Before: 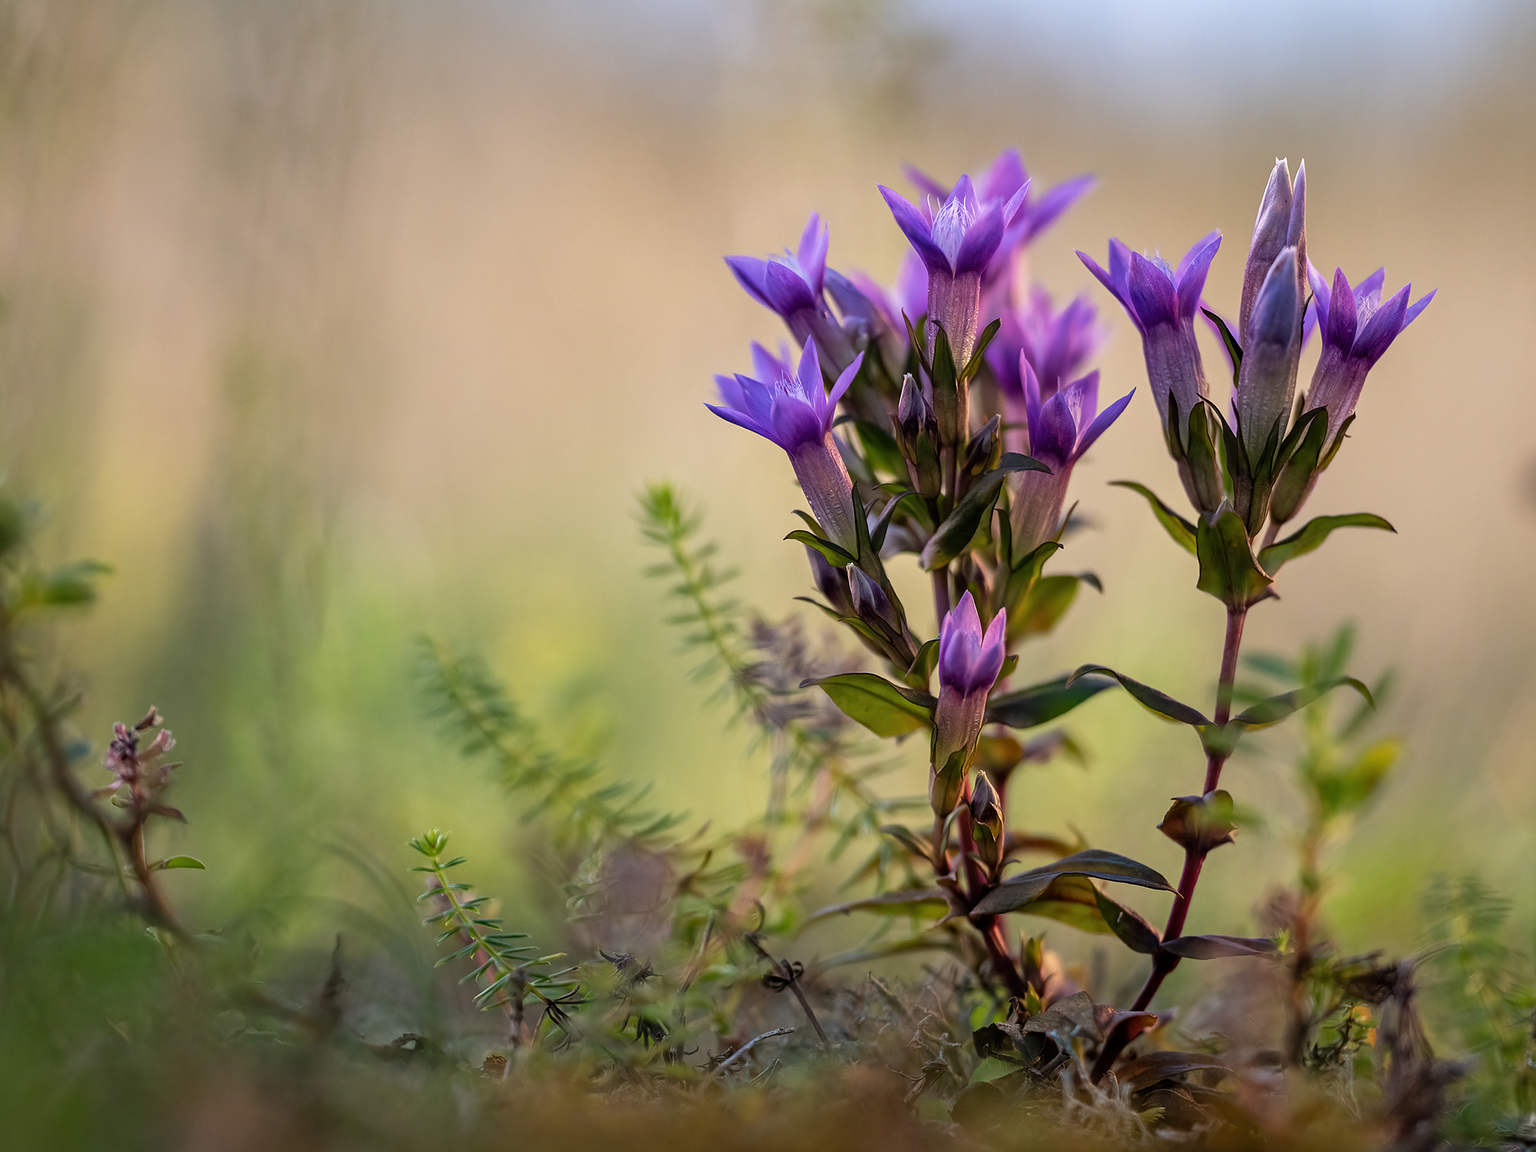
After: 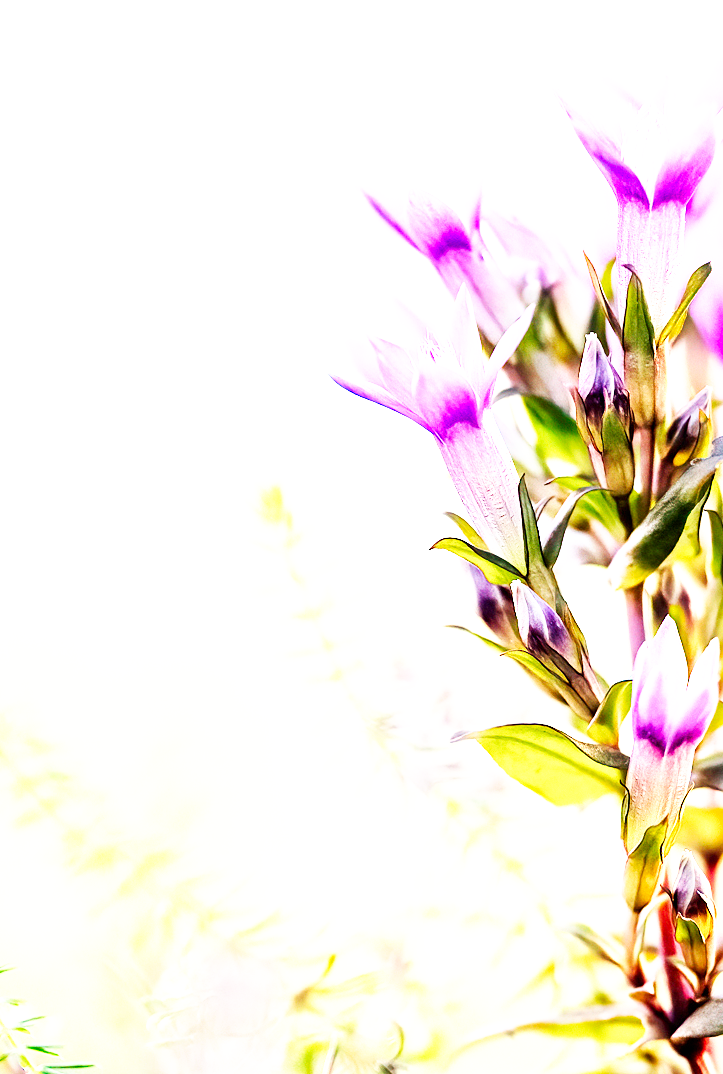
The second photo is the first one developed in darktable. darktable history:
crop and rotate: left 29.558%, top 10.256%, right 34.276%, bottom 18.116%
exposure: black level correction 0.001, exposure 2.642 EV, compensate highlight preservation false
base curve: curves: ch0 [(0, 0) (0.007, 0.004) (0.027, 0.03) (0.046, 0.07) (0.207, 0.54) (0.442, 0.872) (0.673, 0.972) (1, 1)], preserve colors none
